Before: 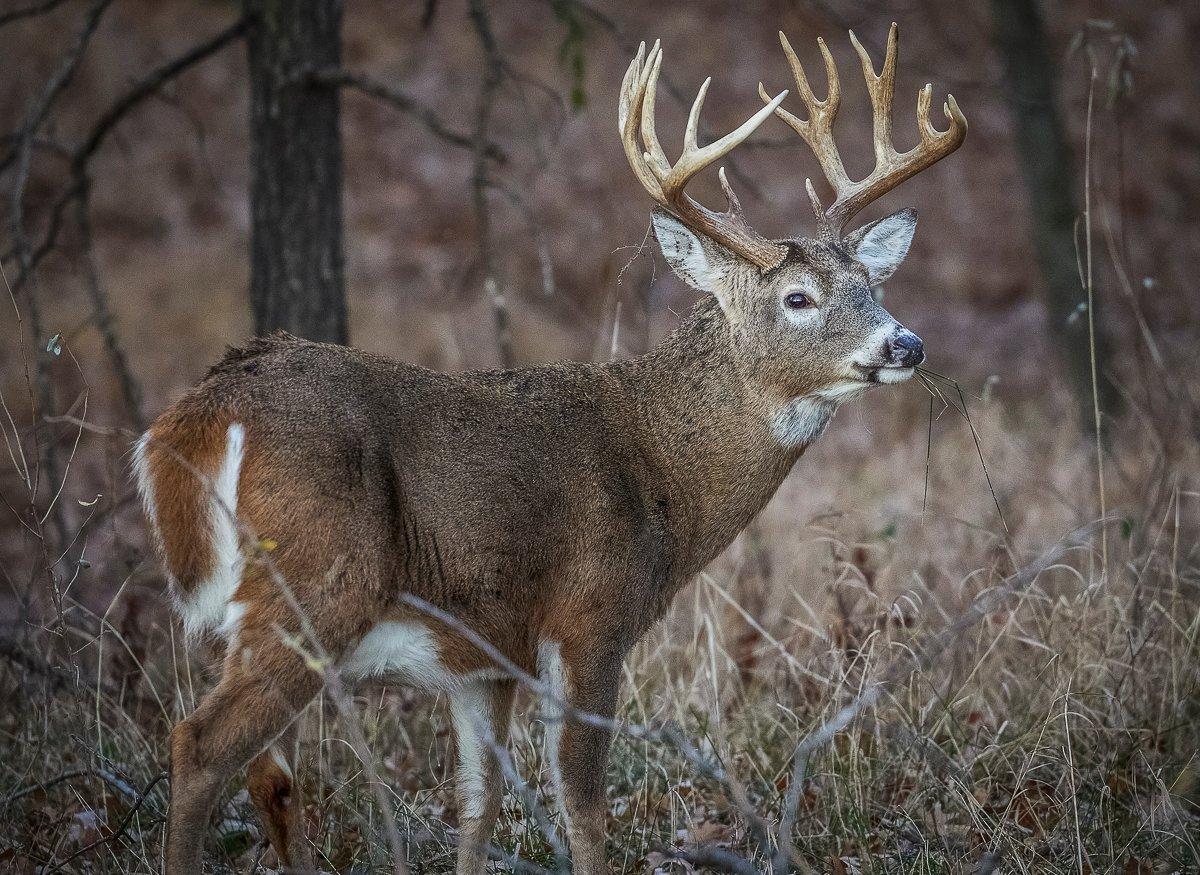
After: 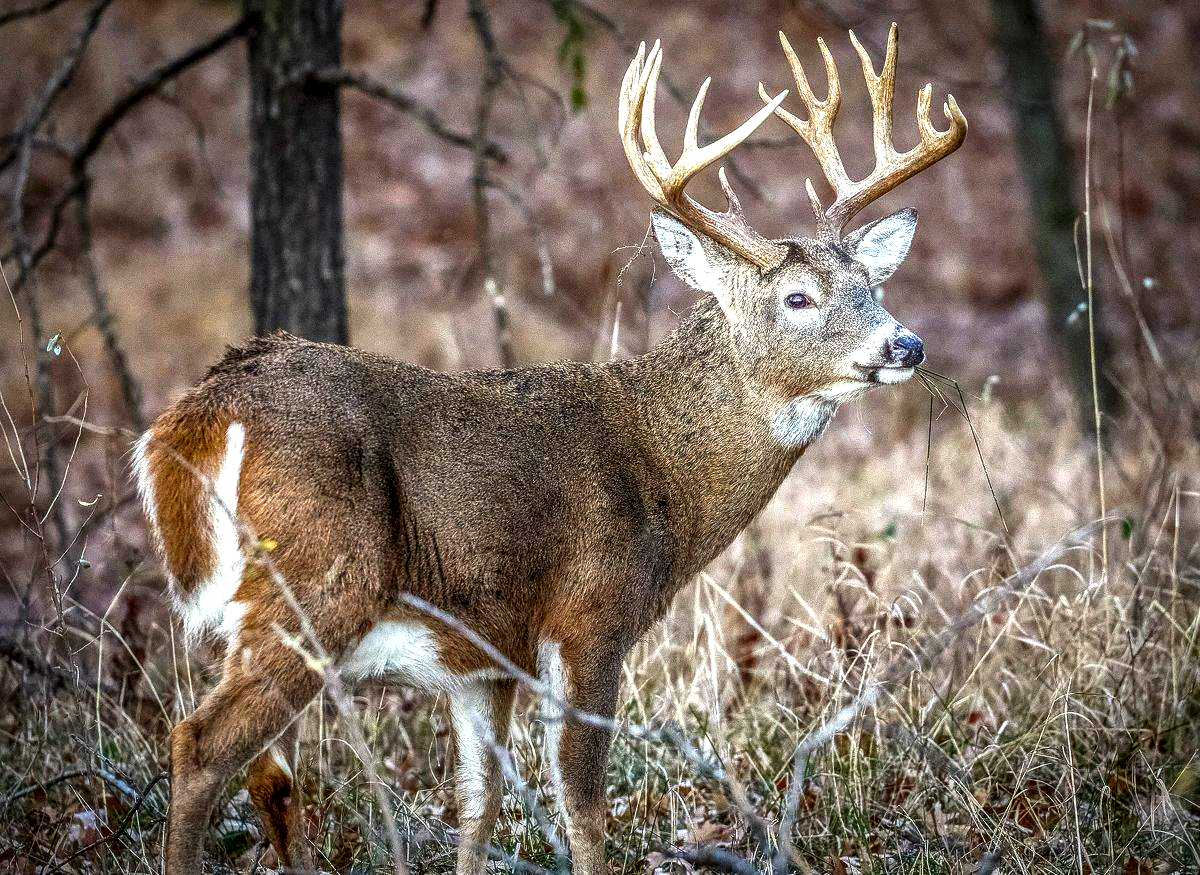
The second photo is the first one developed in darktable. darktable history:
color balance rgb: power › luminance -9.026%, highlights gain › luminance 6.142%, highlights gain › chroma 1.291%, highlights gain › hue 89.39°, perceptual saturation grading › global saturation 40.583%, perceptual saturation grading › highlights -50.55%, perceptual saturation grading › shadows 31.03%, global vibrance 24.299%
exposure: exposure 0.951 EV, compensate highlight preservation false
local contrast: detail 160%
